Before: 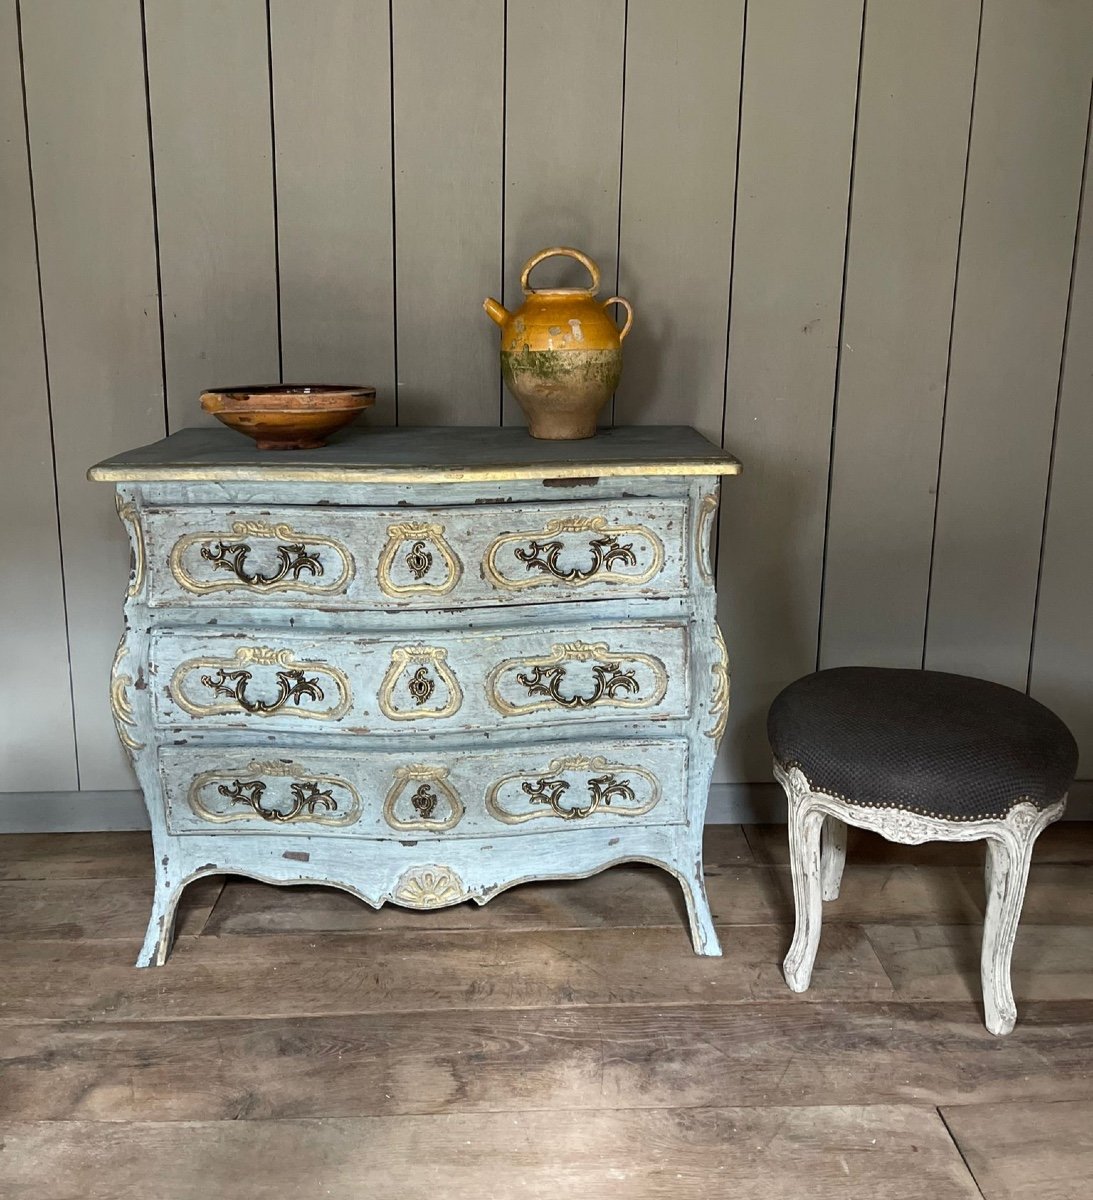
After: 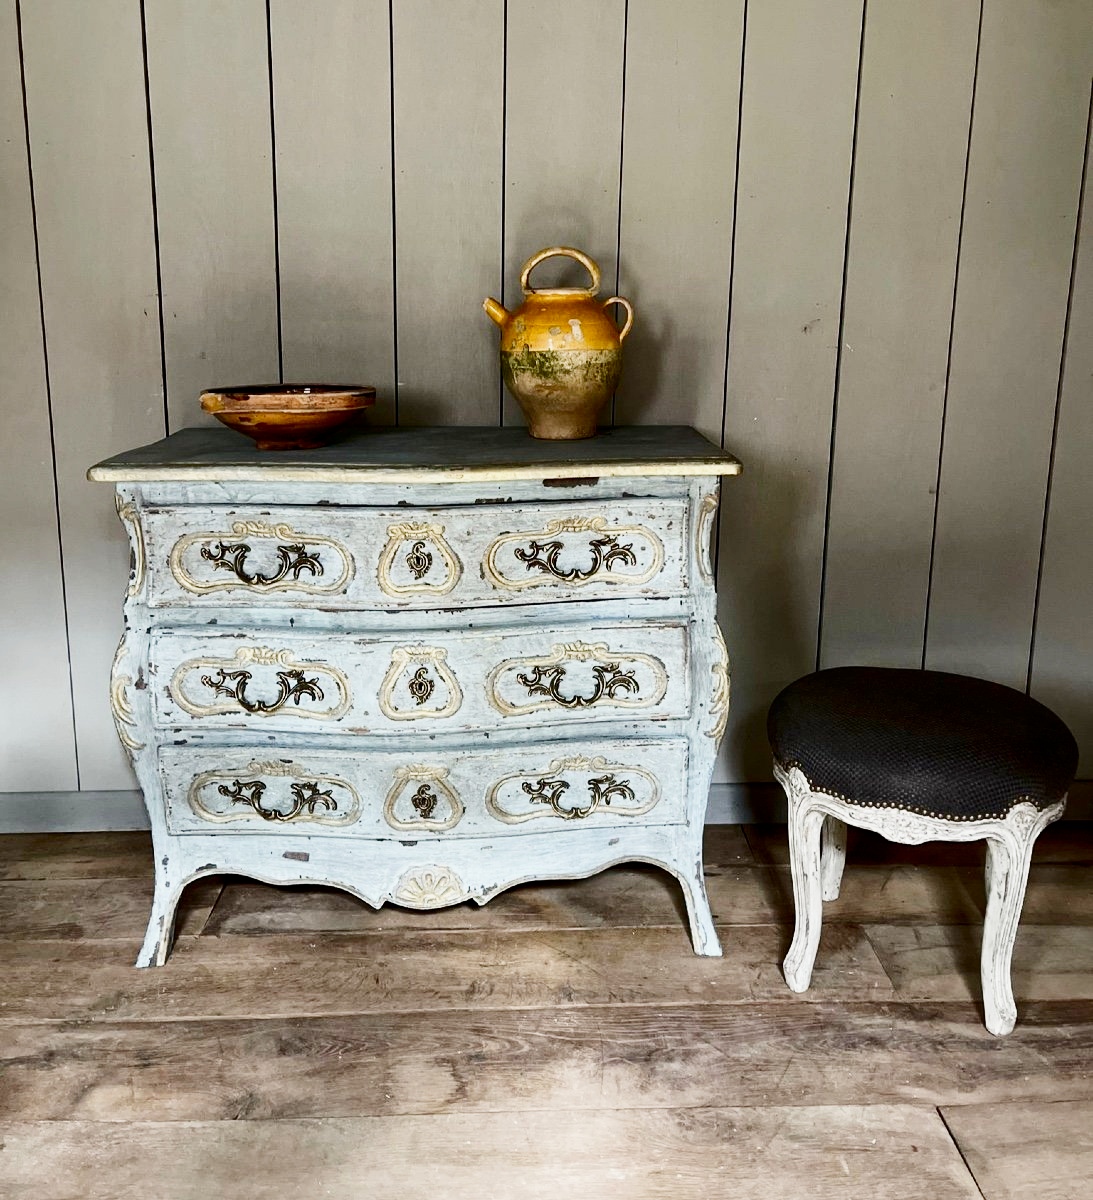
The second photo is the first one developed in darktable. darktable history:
filmic rgb: middle gray luminance 28.9%, black relative exposure -10.22 EV, white relative exposure 5.48 EV, target black luminance 0%, hardness 3.91, latitude 2.42%, contrast 1.12, highlights saturation mix 3.7%, shadows ↔ highlights balance 15.27%, add noise in highlights 0.001, preserve chrominance no, color science v3 (2019), use custom middle-gray values true, iterations of high-quality reconstruction 0, contrast in highlights soft
exposure: black level correction 0, exposure 1.2 EV, compensate exposure bias true, compensate highlight preservation false
contrast brightness saturation: contrast 0.2, brightness -0.108, saturation 0.096
